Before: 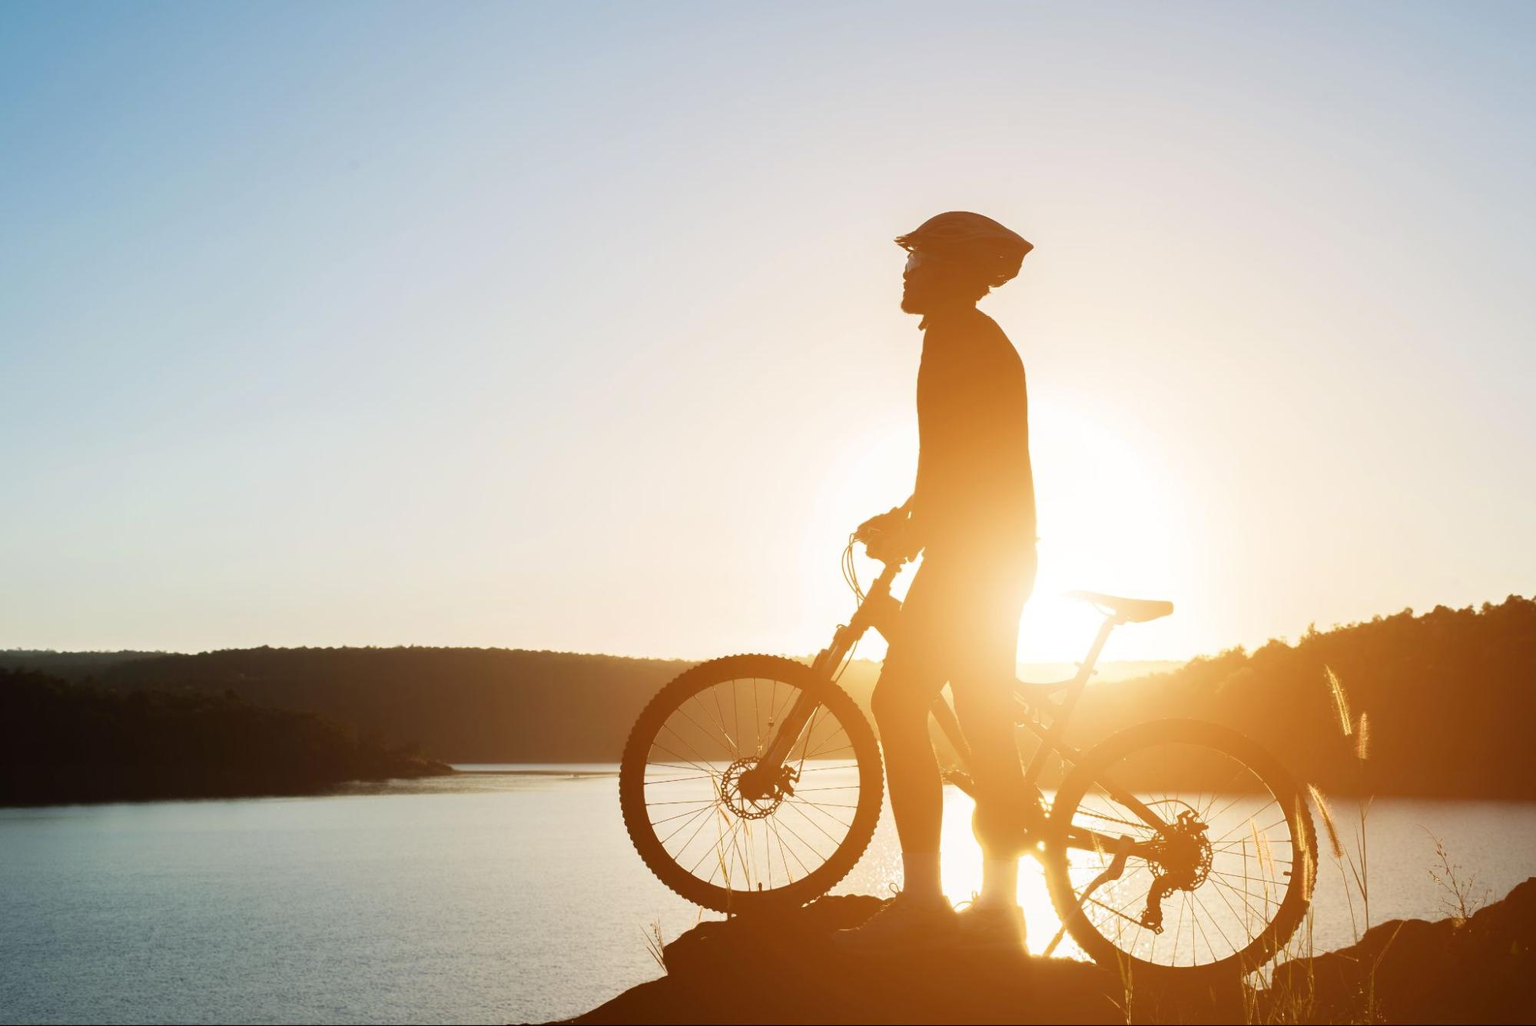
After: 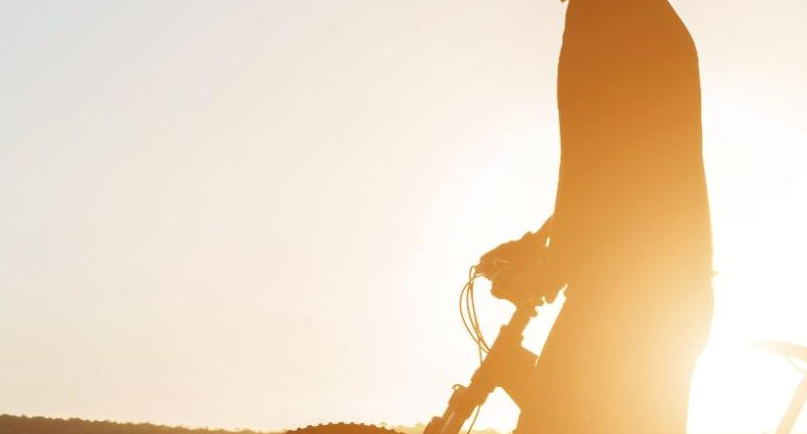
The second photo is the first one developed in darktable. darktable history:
local contrast: detail 109%
crop: left 31.856%, top 32.111%, right 27.74%, bottom 35.31%
